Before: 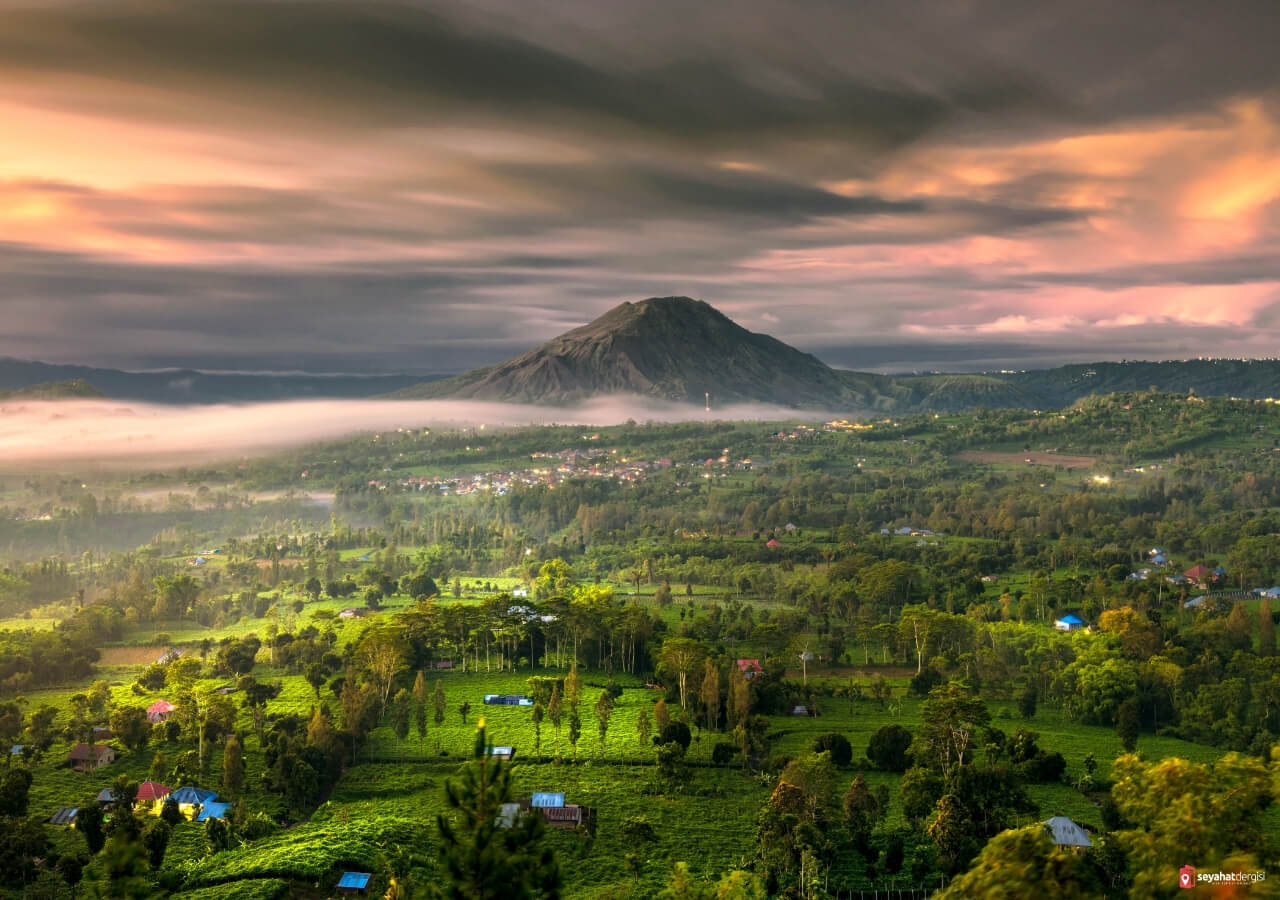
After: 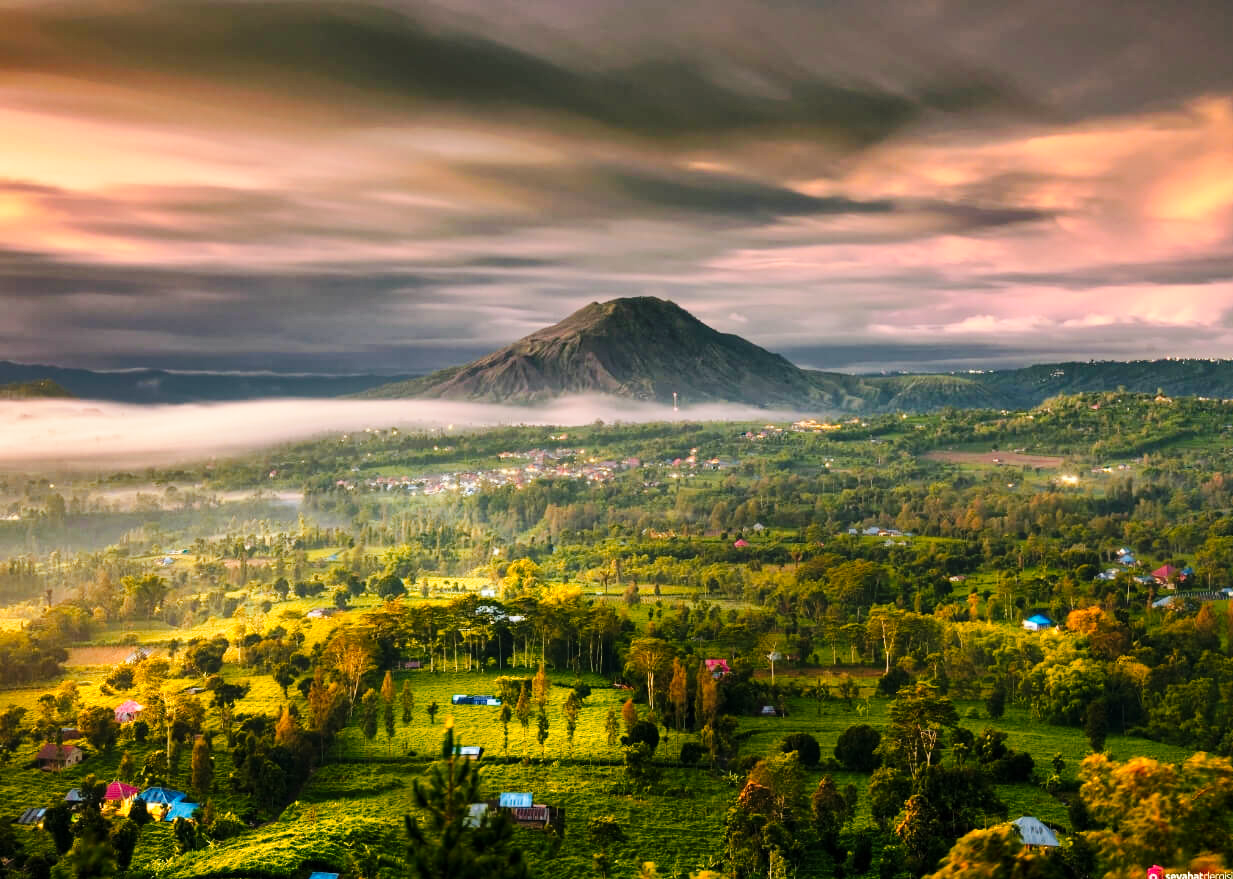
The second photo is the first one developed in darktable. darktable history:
base curve: curves: ch0 [(0, 0) (0.032, 0.025) (0.121, 0.166) (0.206, 0.329) (0.605, 0.79) (1, 1)], preserve colors none
crop and rotate: left 2.536%, right 1.107%, bottom 2.246%
color zones: curves: ch1 [(0.235, 0.558) (0.75, 0.5)]; ch2 [(0.25, 0.462) (0.749, 0.457)], mix 40.67%
shadows and highlights: shadows 24.5, highlights -78.15, soften with gaussian
white balance: emerald 1
